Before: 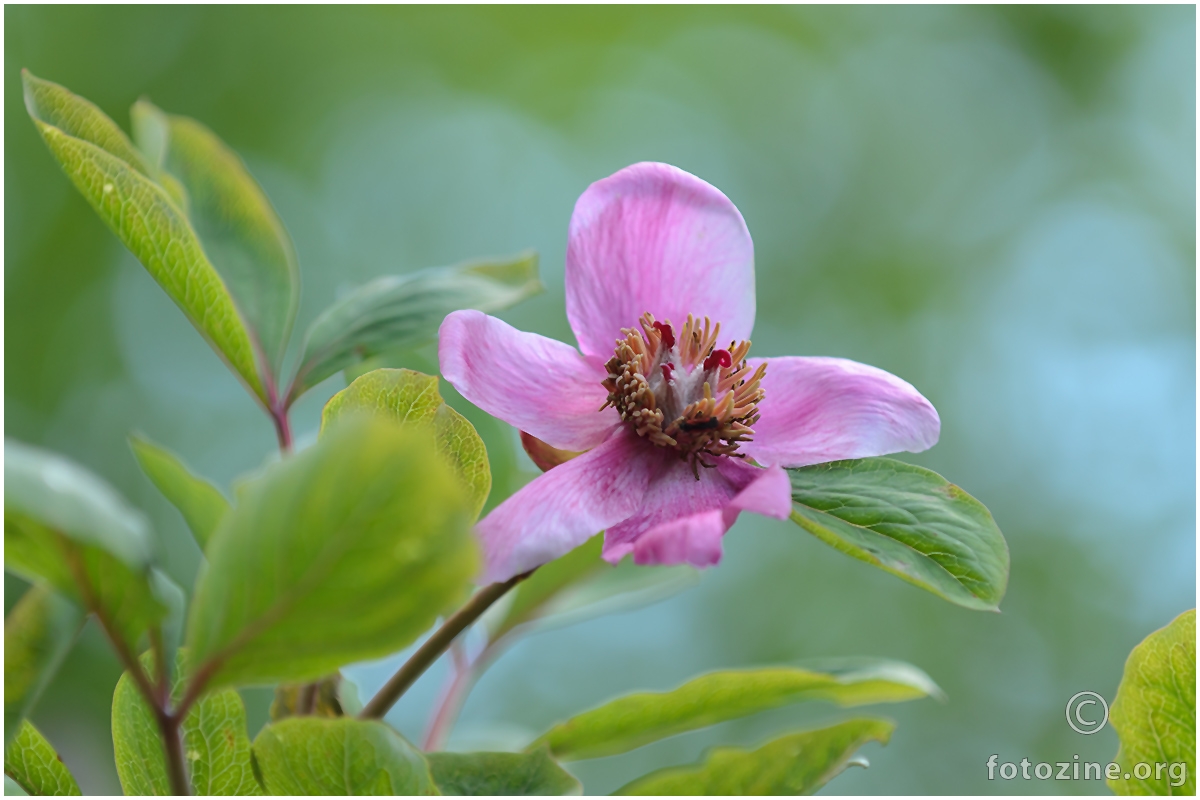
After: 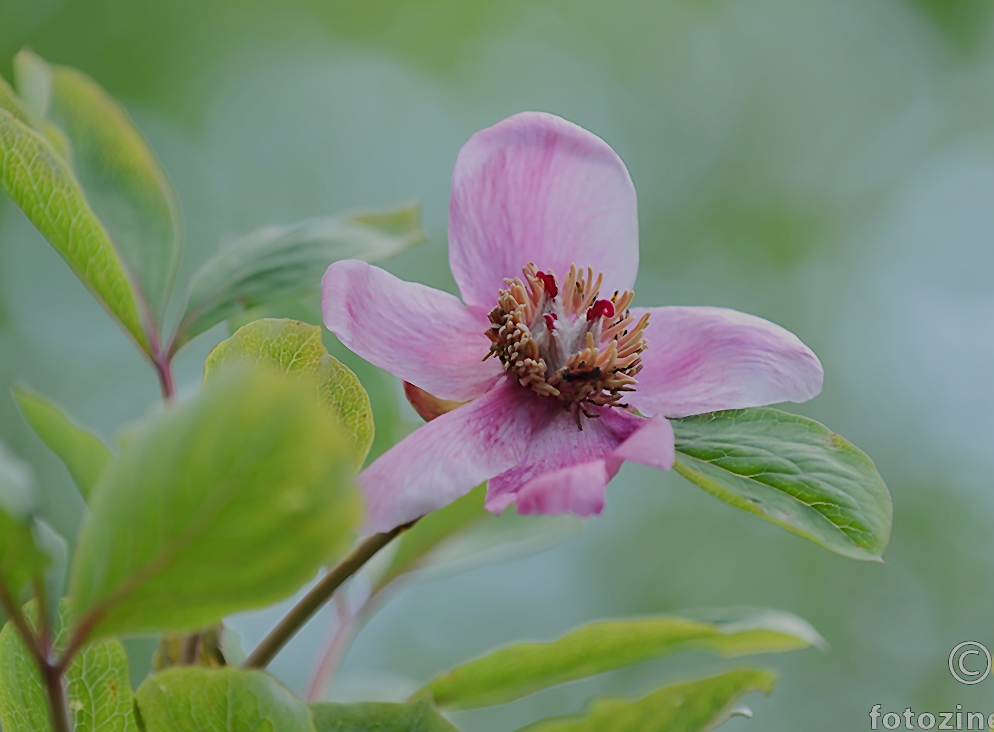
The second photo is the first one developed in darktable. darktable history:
sigmoid: contrast 1.05, skew -0.15
crop: left 9.807%, top 6.259%, right 7.334%, bottom 2.177%
sharpen: on, module defaults
